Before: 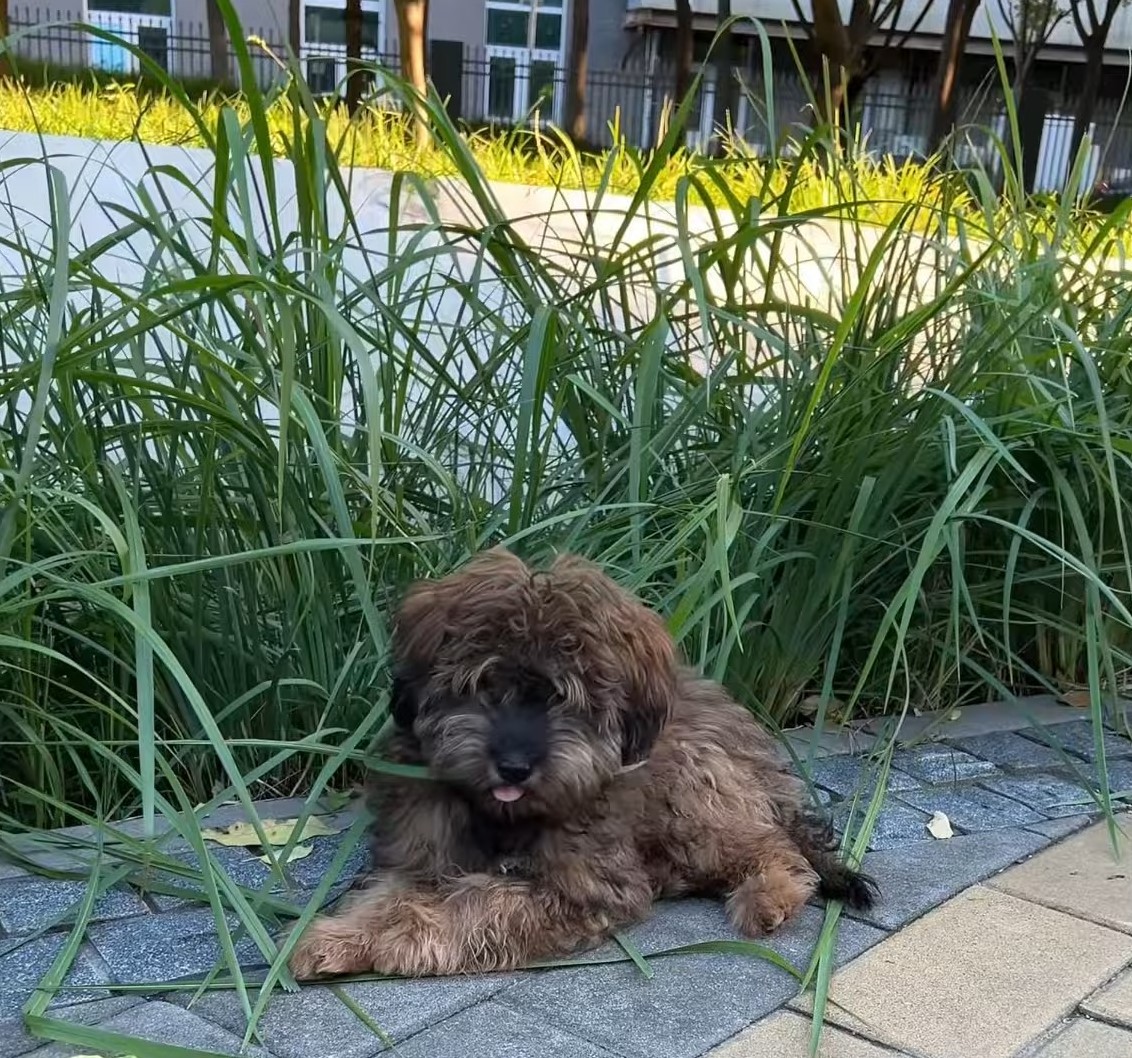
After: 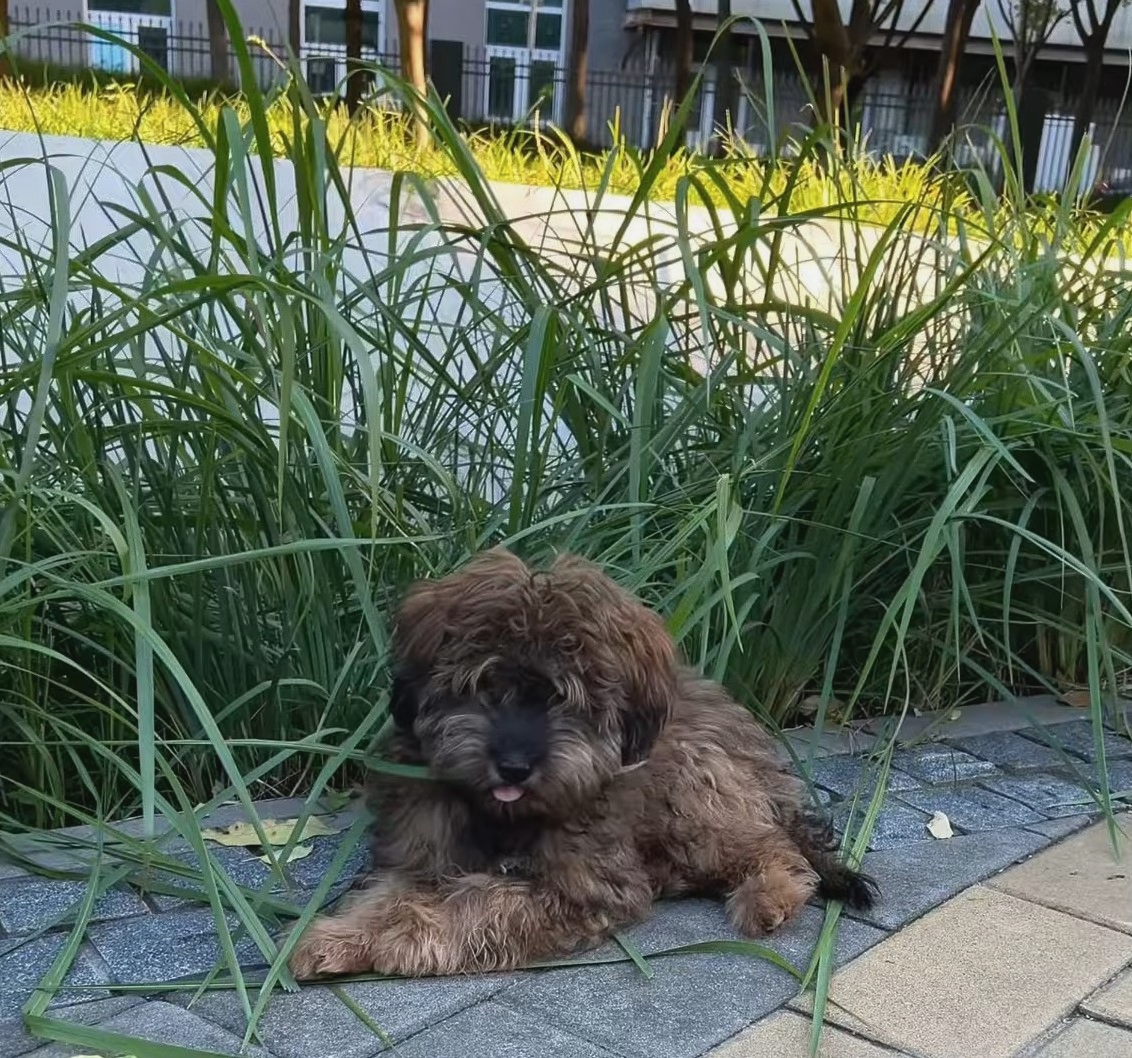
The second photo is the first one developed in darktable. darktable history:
contrast brightness saturation: contrast -0.079, brightness -0.044, saturation -0.107
exposure: compensate exposure bias true, compensate highlight preservation false
